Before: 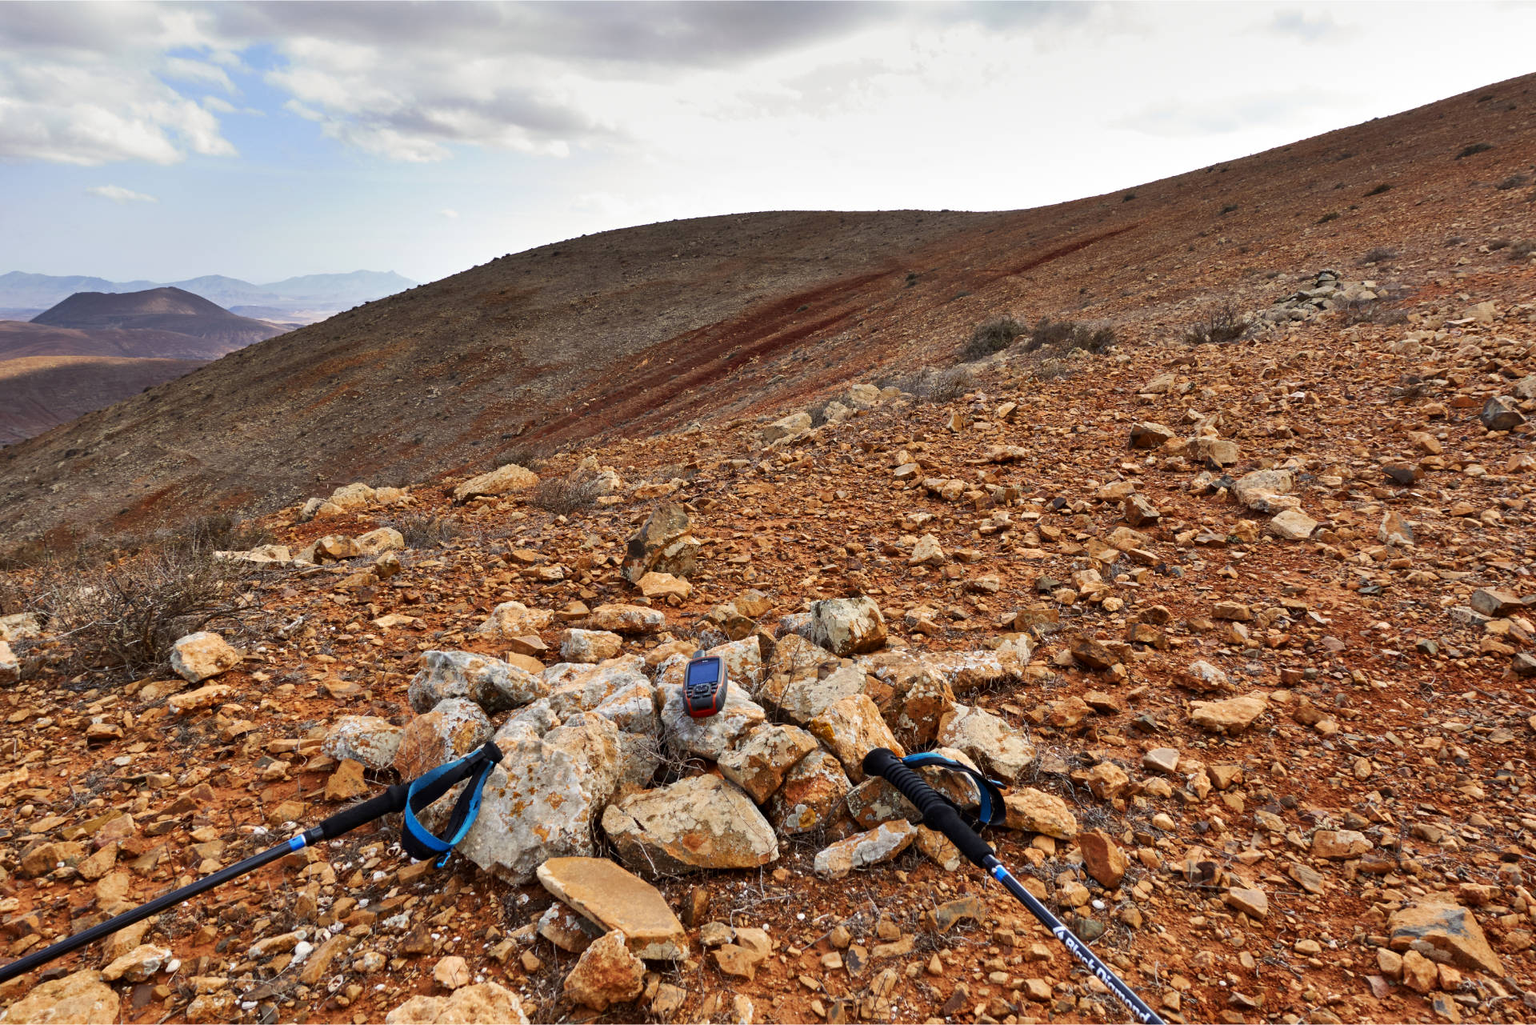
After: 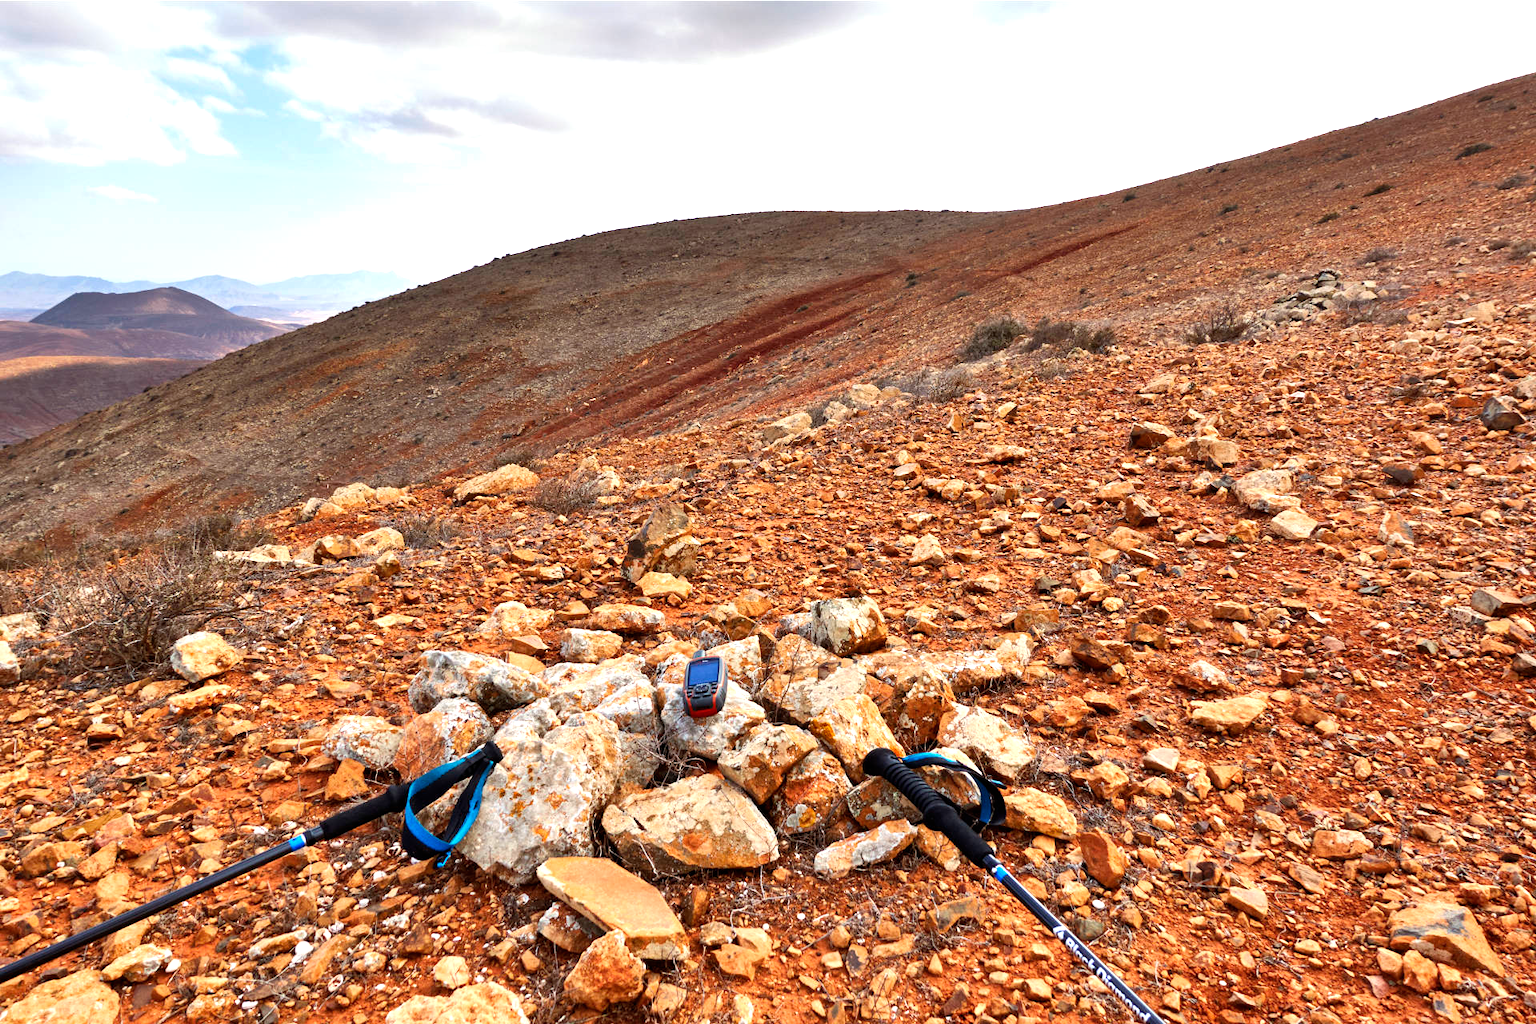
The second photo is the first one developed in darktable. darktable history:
exposure: black level correction 0, exposure 0.696 EV, compensate exposure bias true, compensate highlight preservation false
